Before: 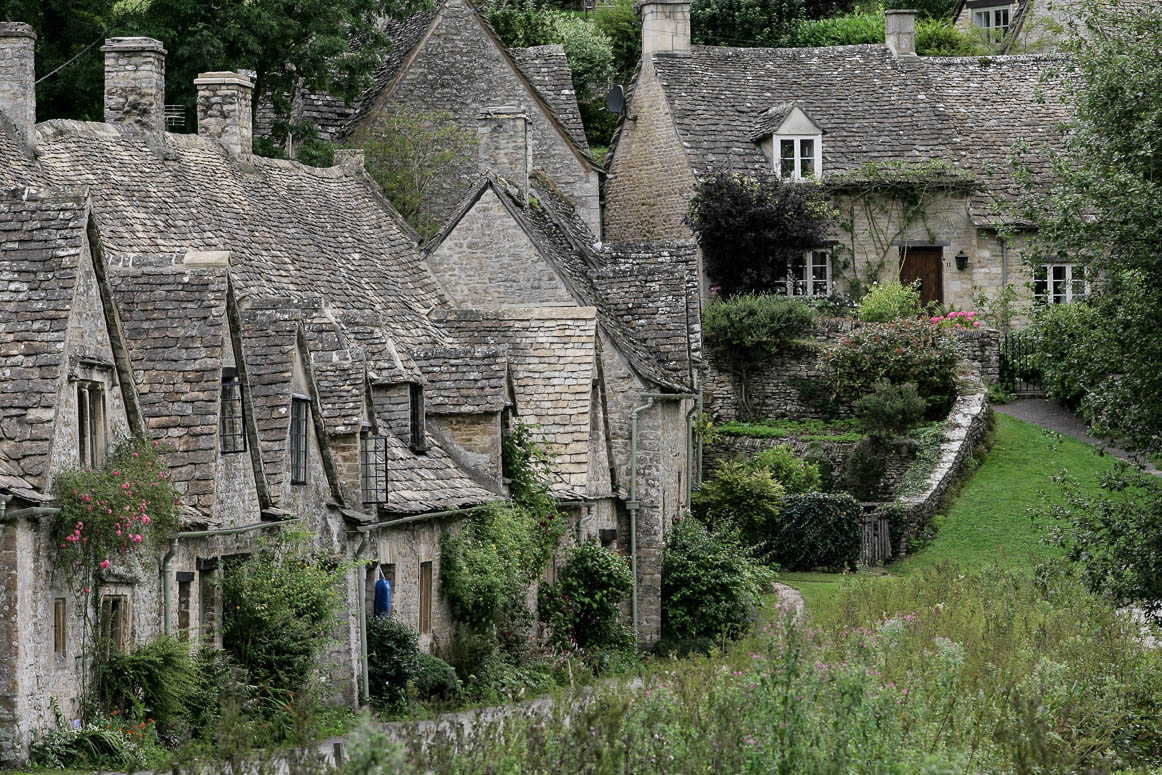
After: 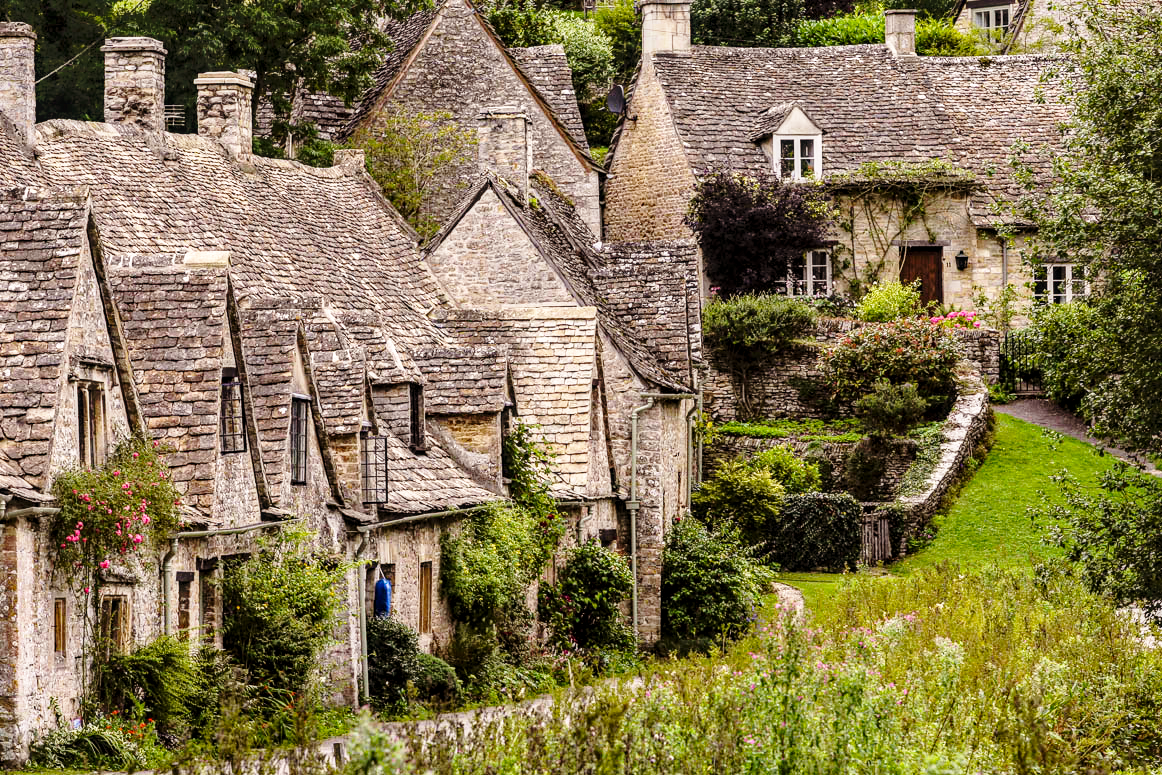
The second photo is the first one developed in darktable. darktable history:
tone equalizer: edges refinement/feathering 500, mask exposure compensation -1.57 EV, preserve details no
base curve: curves: ch0 [(0, 0) (0.028, 0.03) (0.121, 0.232) (0.46, 0.748) (0.859, 0.968) (1, 1)], preserve colors none
shadows and highlights: shadows 62.05, white point adjustment 0.443, highlights -34.31, compress 84.17%, highlights color adjustment 42.45%
color balance rgb: power › chroma 1.568%, power › hue 28.05°, highlights gain › chroma 1.674%, highlights gain › hue 56.21°, perceptual saturation grading › global saturation 0.56%, global vibrance 41.862%
local contrast: detail 130%
haze removal: compatibility mode true, adaptive false
